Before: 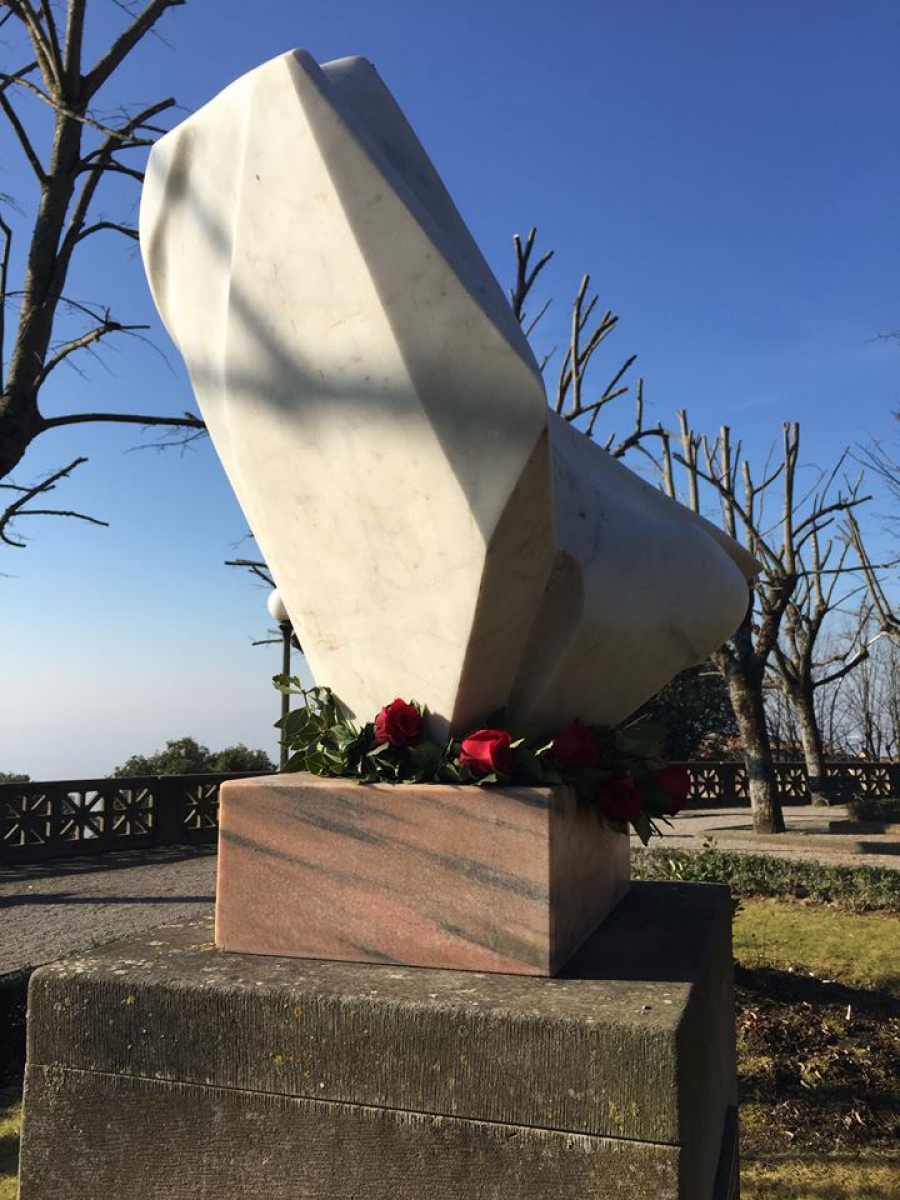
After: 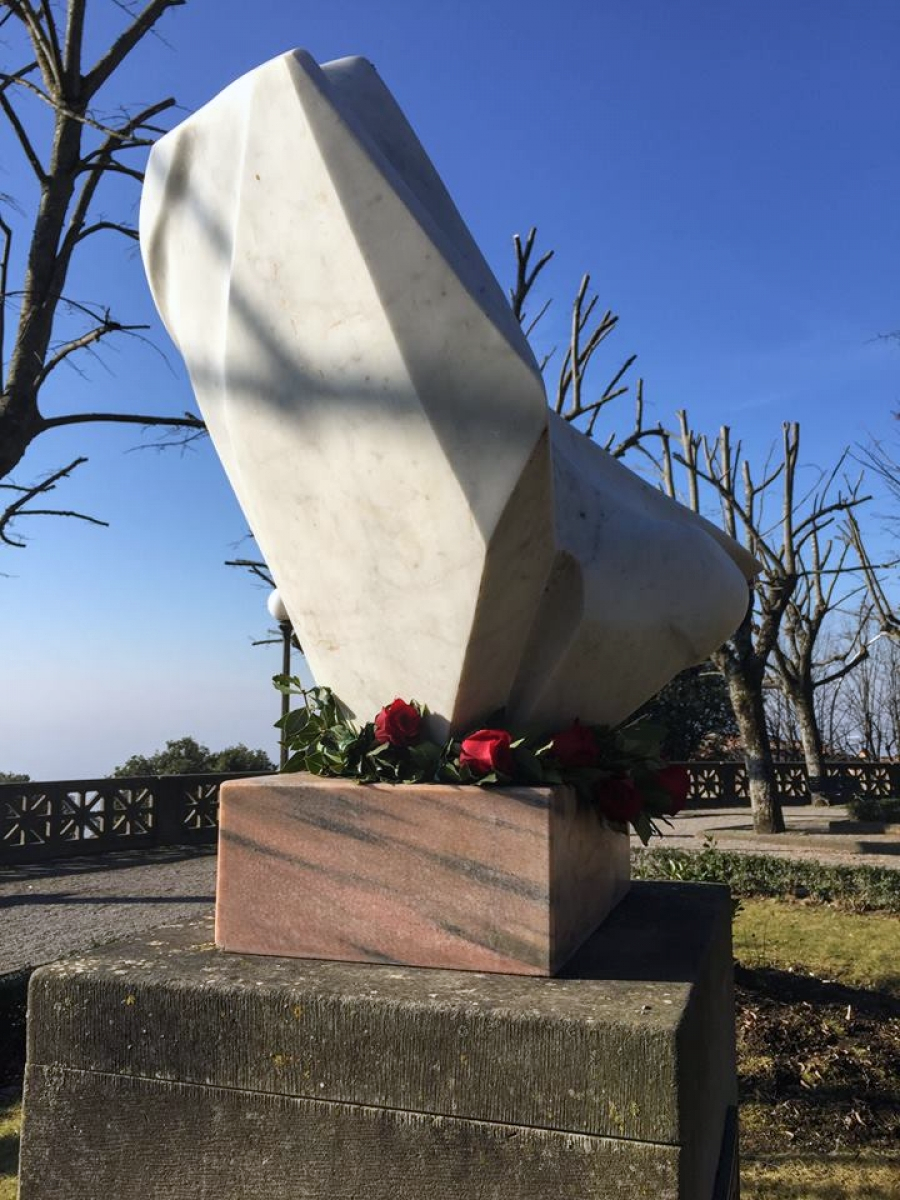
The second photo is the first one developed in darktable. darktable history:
white balance: red 0.984, blue 1.059
local contrast: detail 115%
